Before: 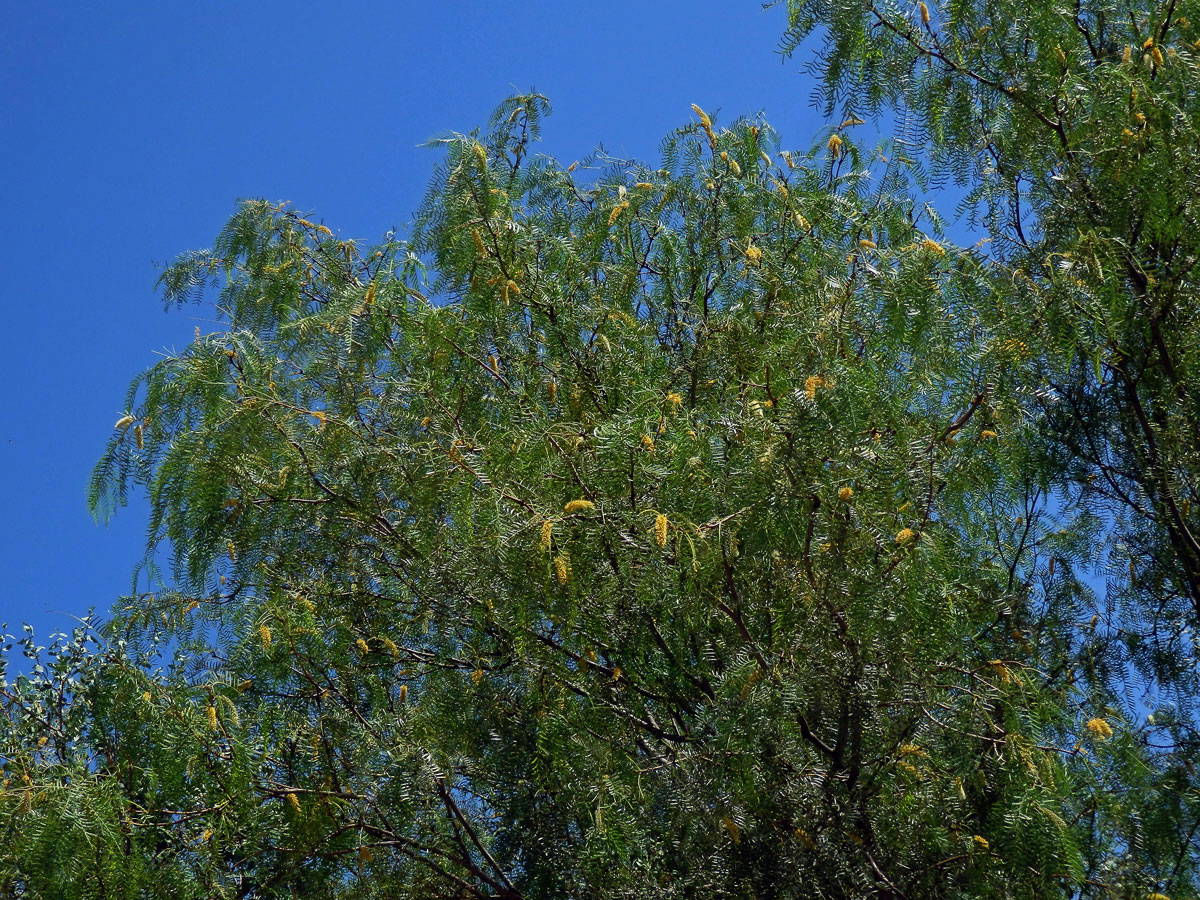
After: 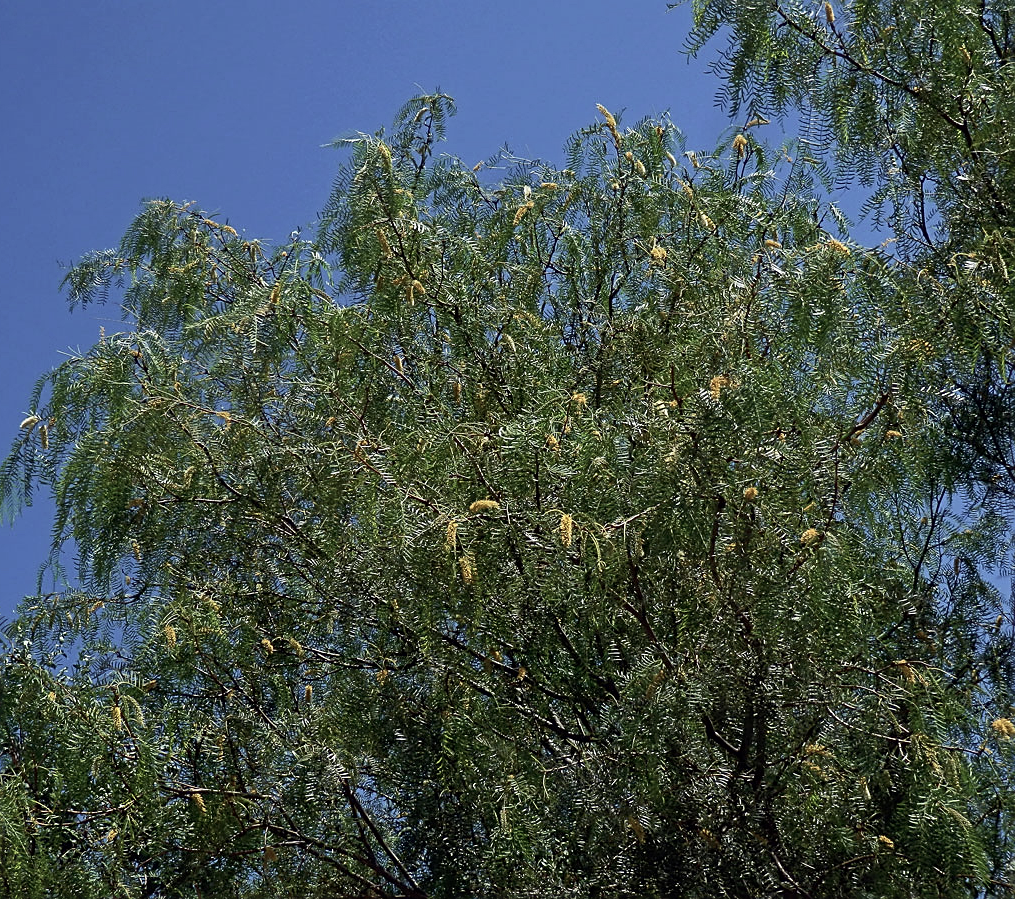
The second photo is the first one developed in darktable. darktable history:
contrast brightness saturation: contrast 0.104, saturation -0.299
sharpen: on, module defaults
crop: left 7.995%, right 7.356%
